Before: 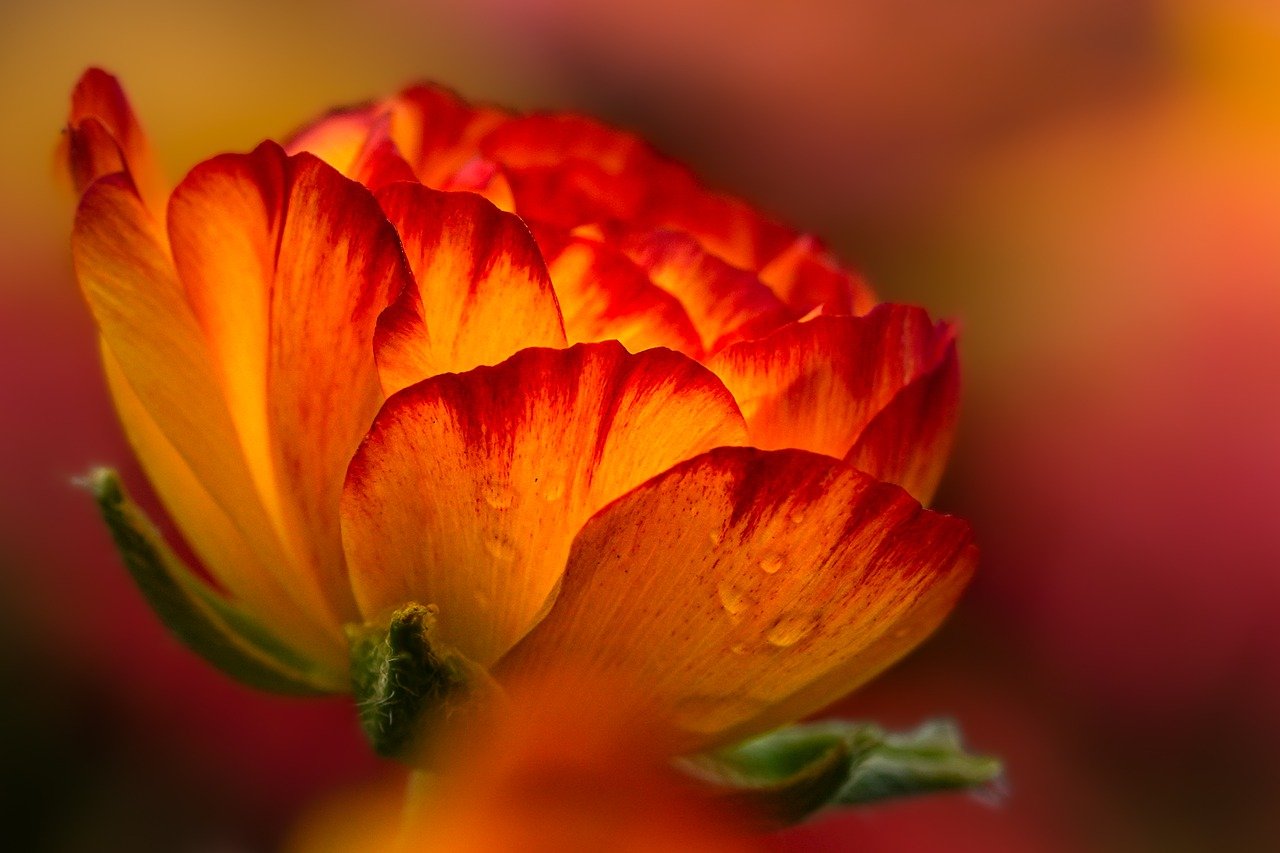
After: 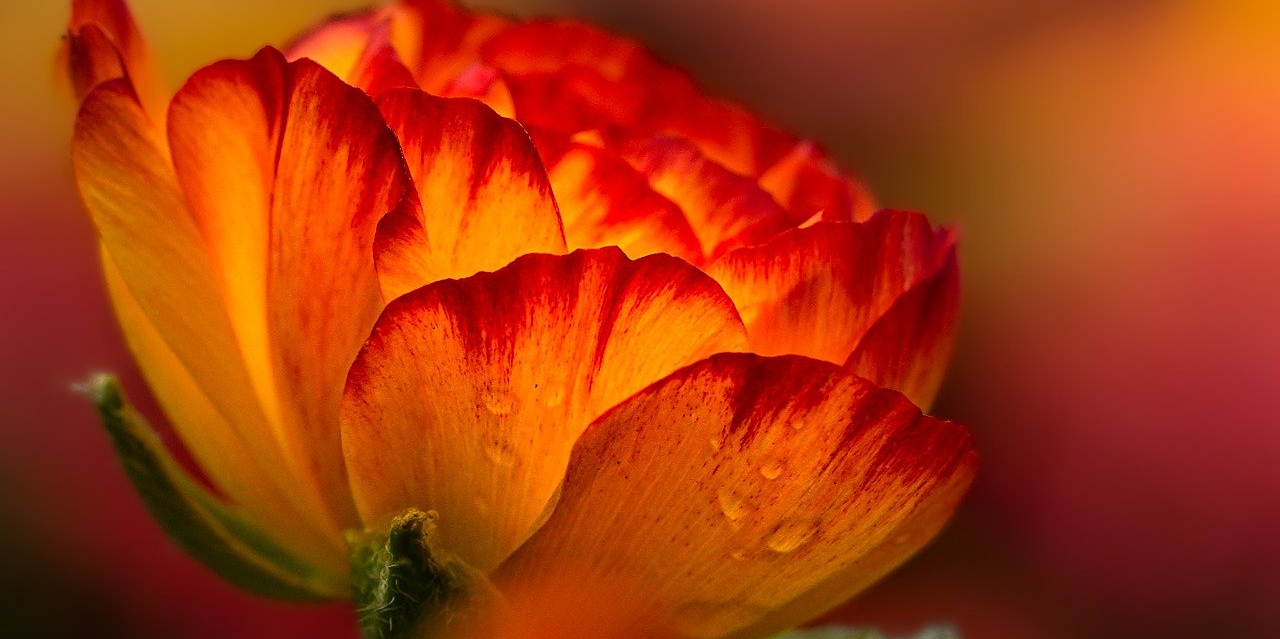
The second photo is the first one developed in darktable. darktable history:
sharpen: amount 0.2
crop: top 11.038%, bottom 13.962%
